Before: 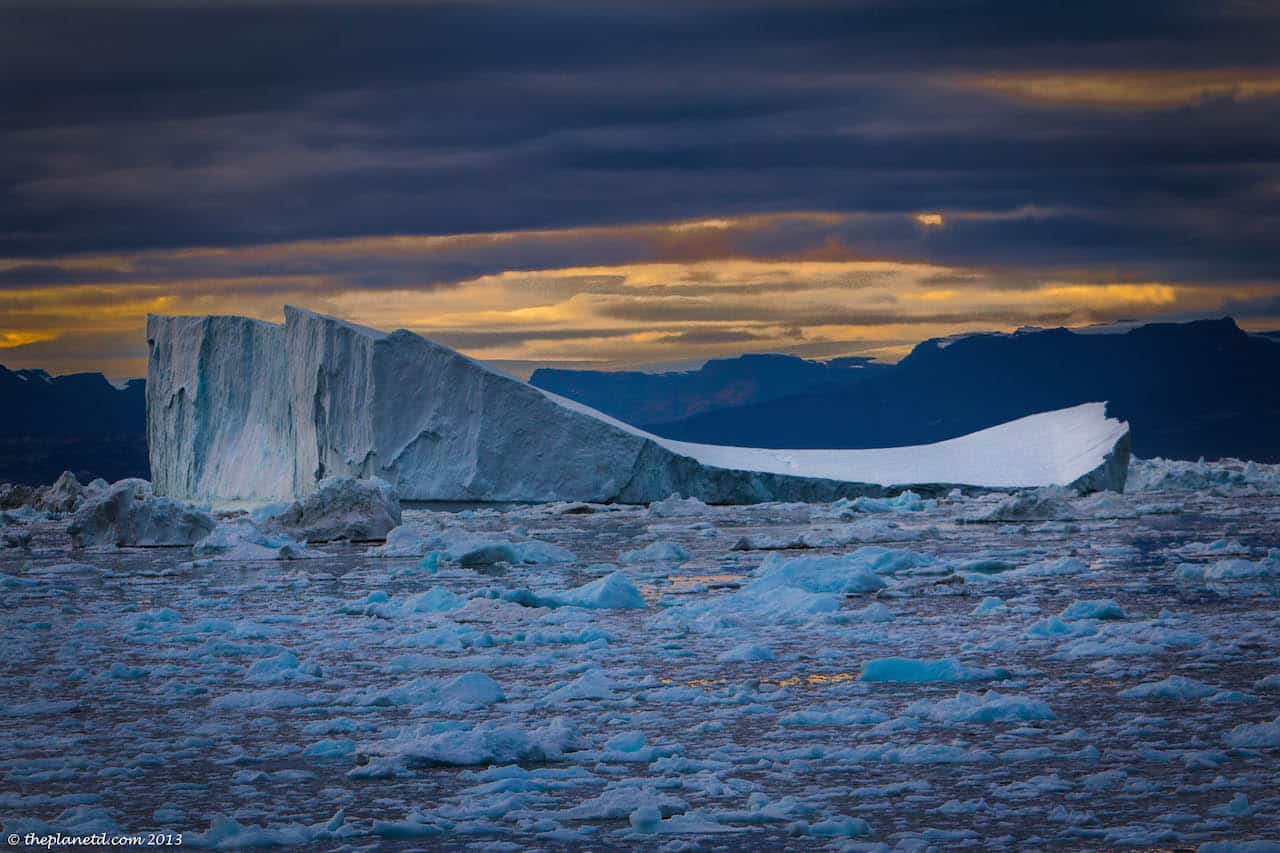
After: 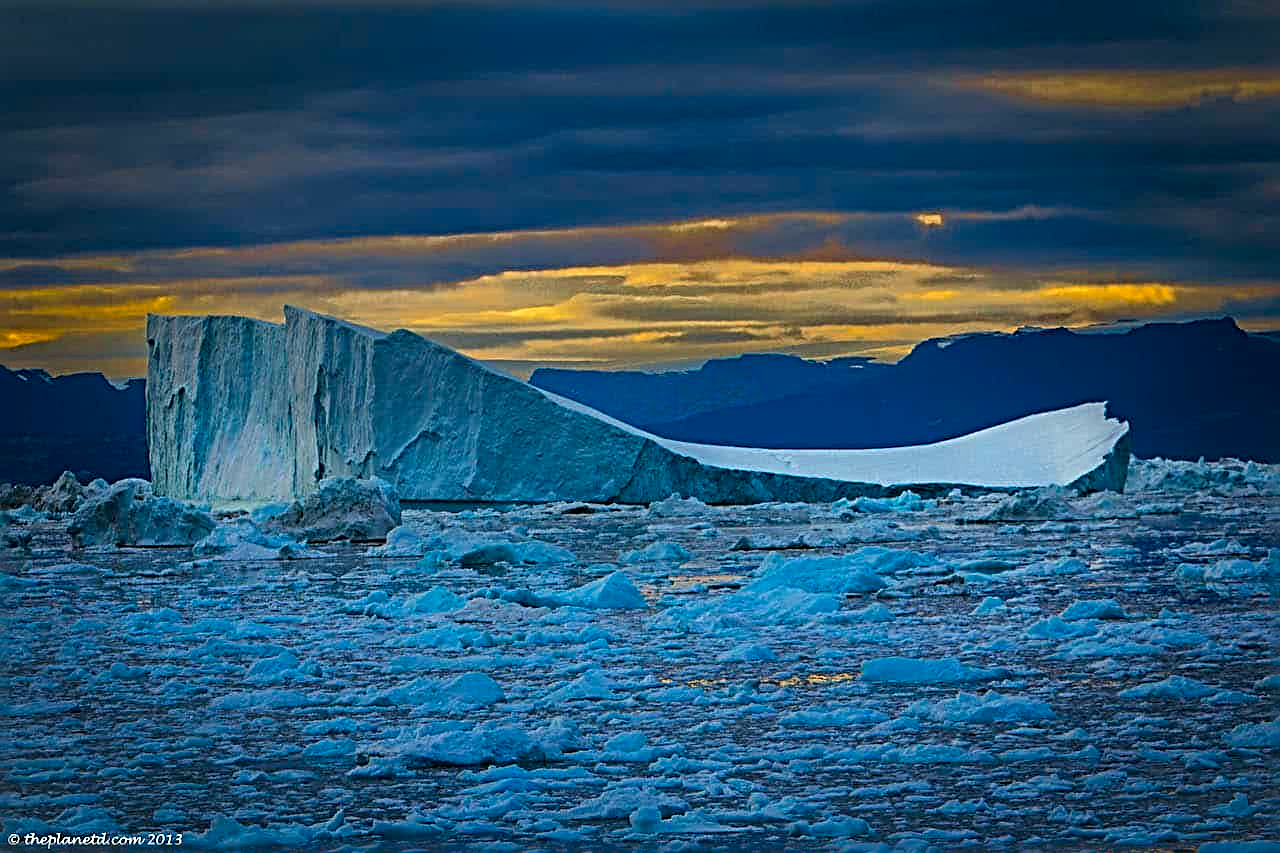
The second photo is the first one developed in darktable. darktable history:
sharpen: radius 3.69, amount 0.928
color correction: highlights a* -7.33, highlights b* 1.26, shadows a* -3.55, saturation 1.4
